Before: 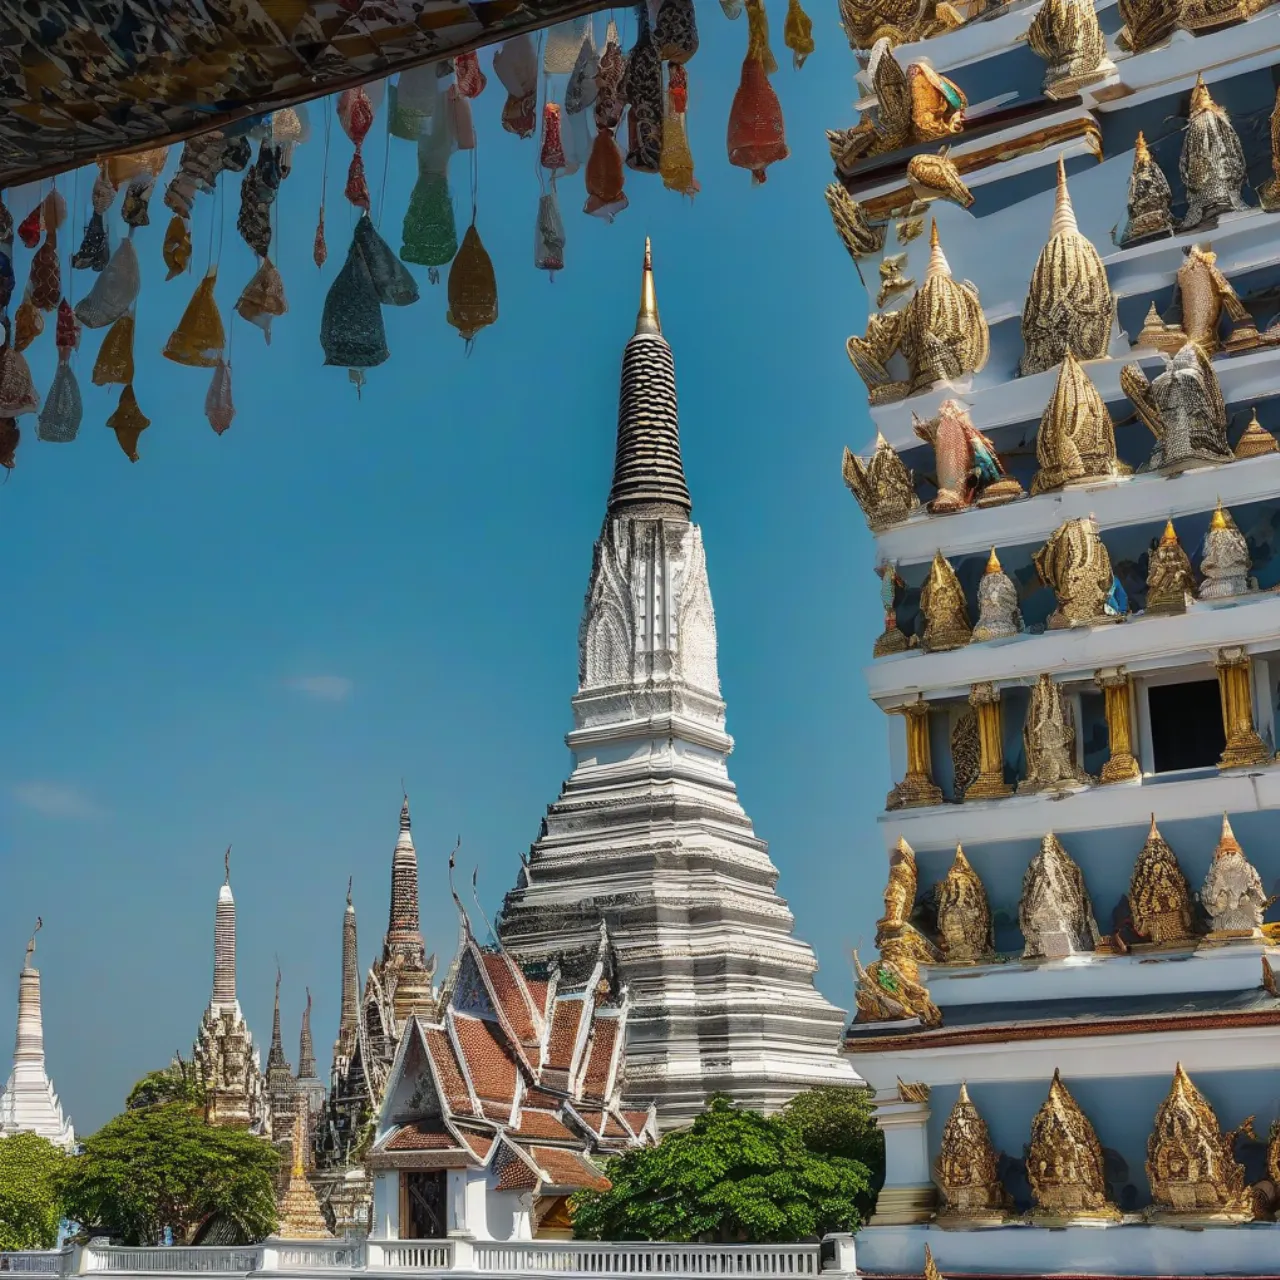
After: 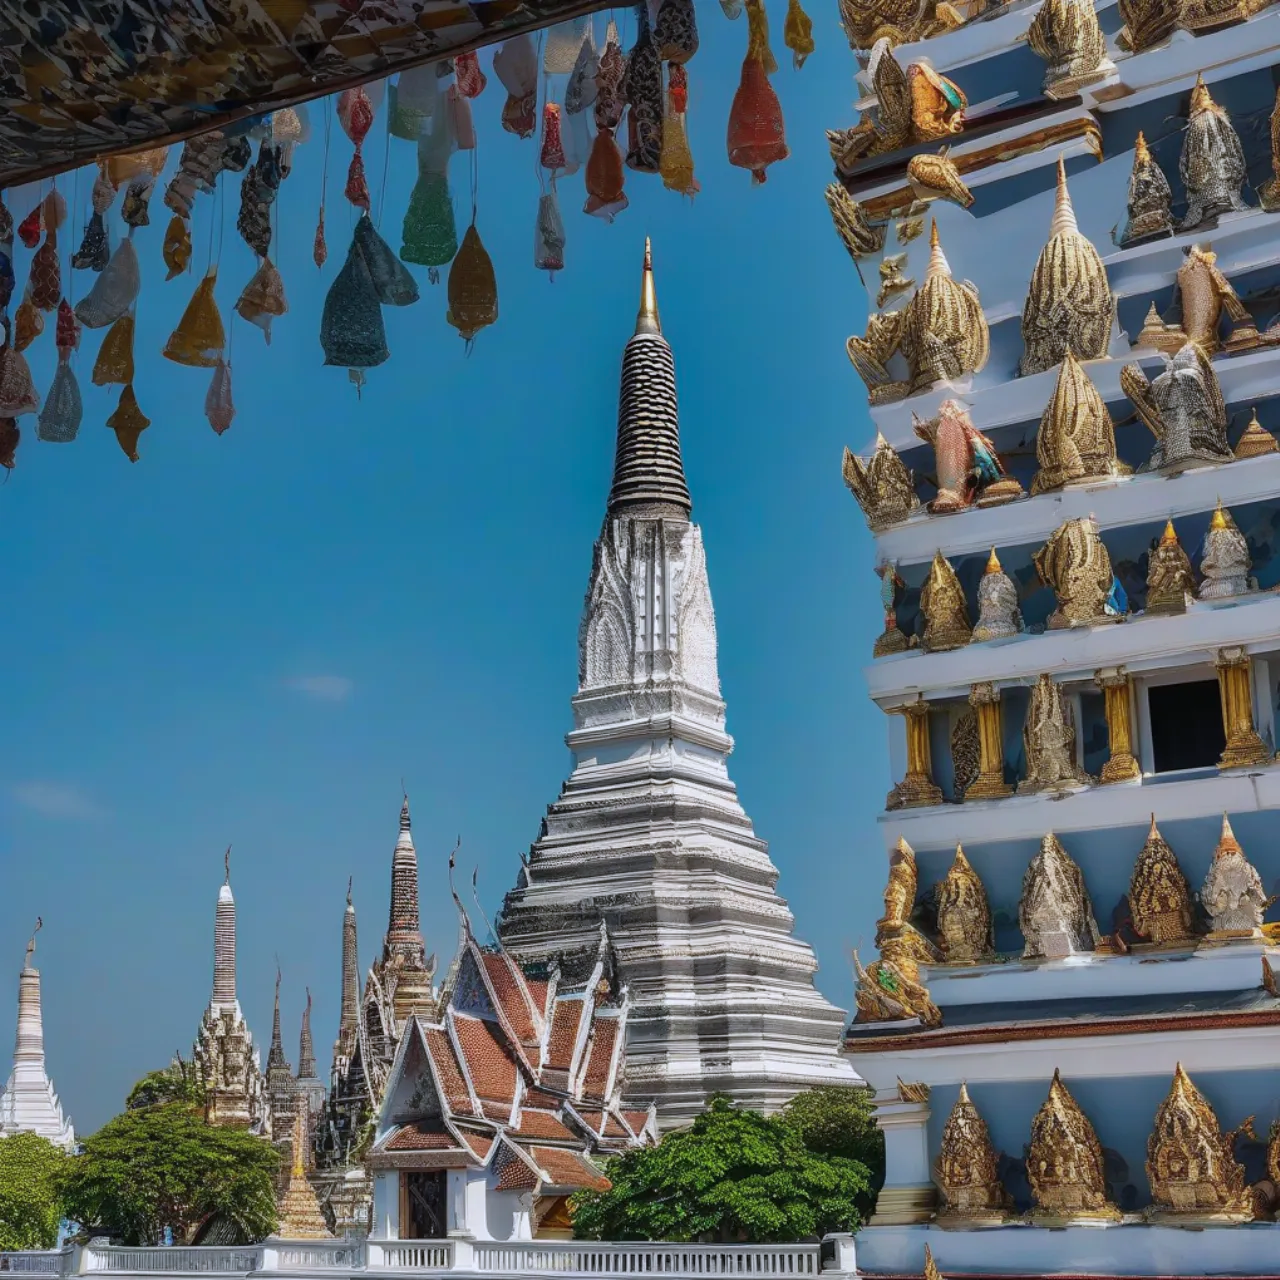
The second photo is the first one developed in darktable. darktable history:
color calibration: illuminant as shot in camera, x 0.358, y 0.373, temperature 4628.91 K
shadows and highlights: shadows 25, white point adjustment -3, highlights -30
